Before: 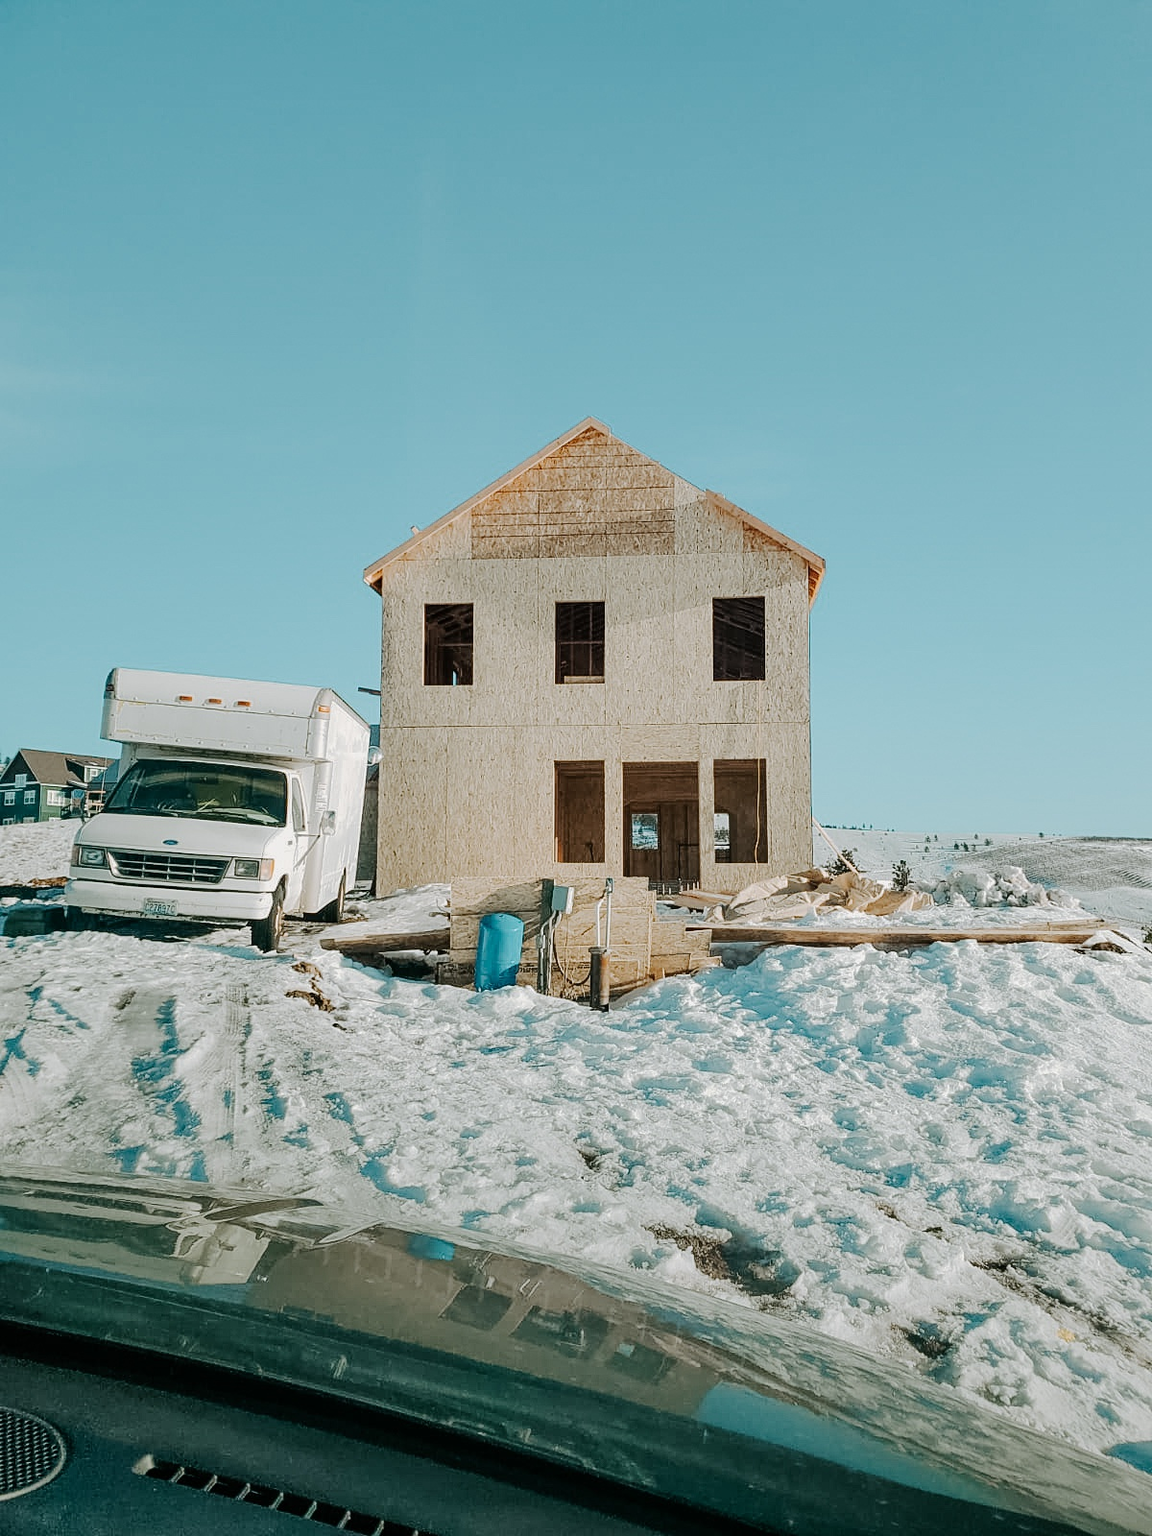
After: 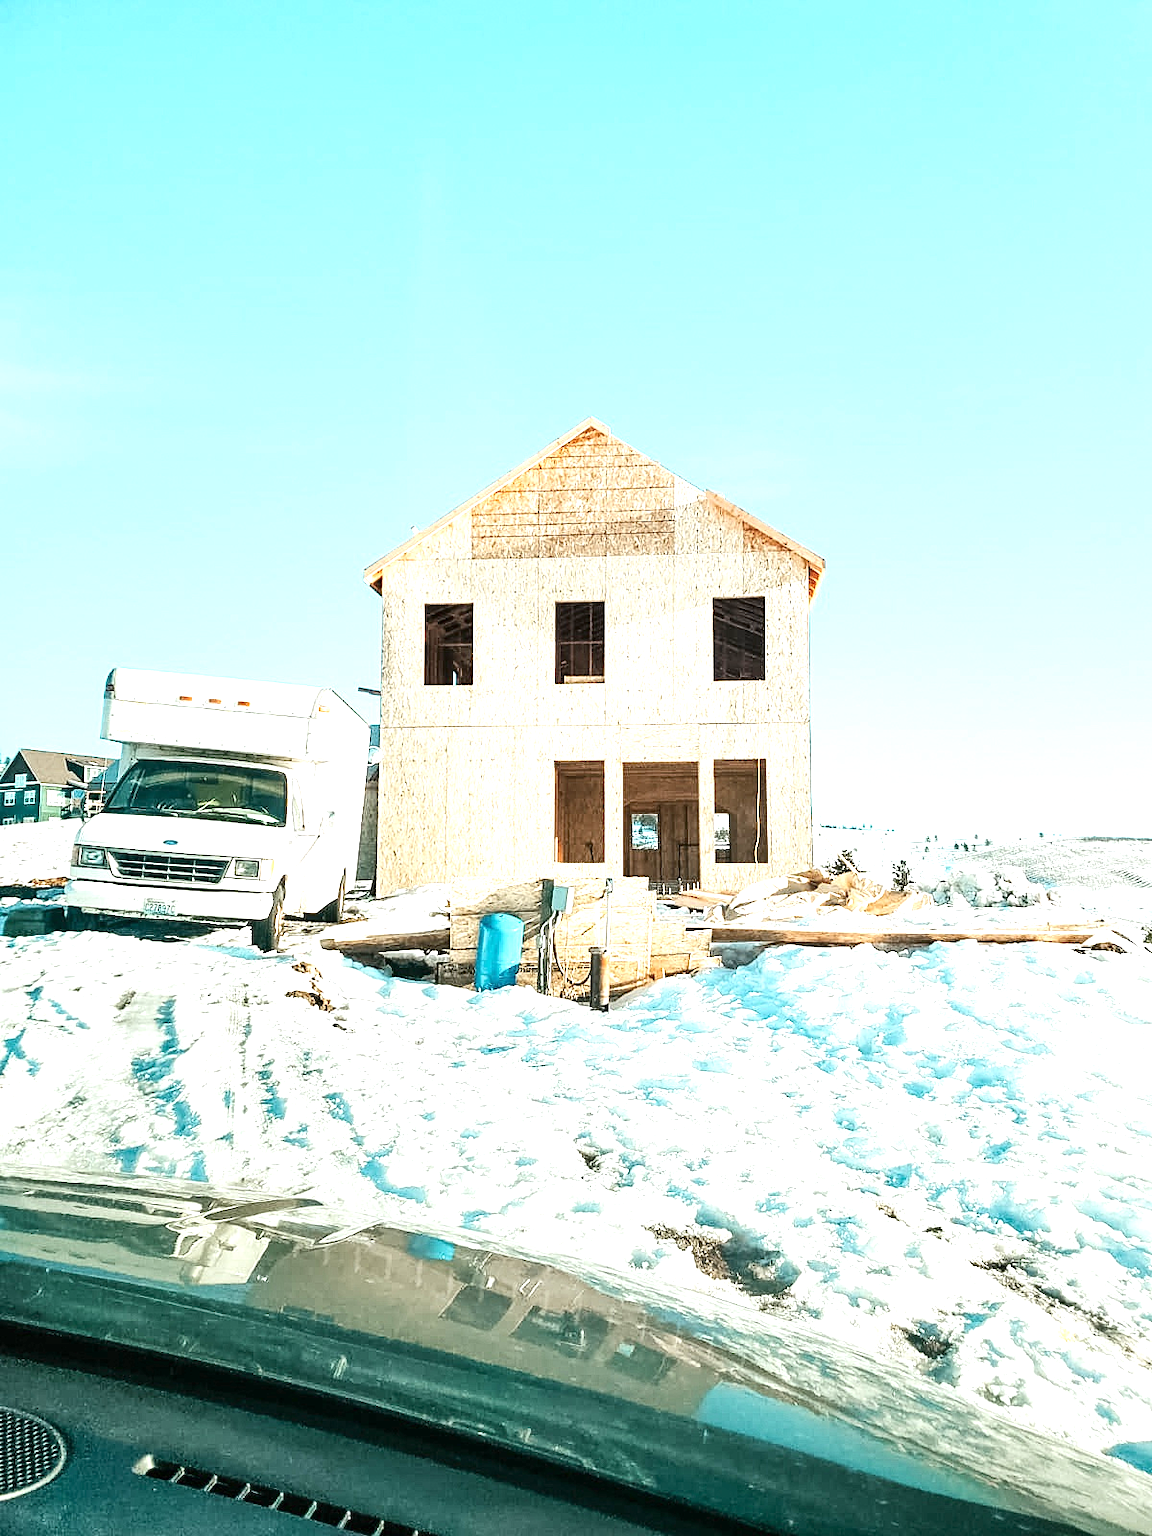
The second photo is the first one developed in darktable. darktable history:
exposure: exposure 1.498 EV, compensate highlight preservation false
